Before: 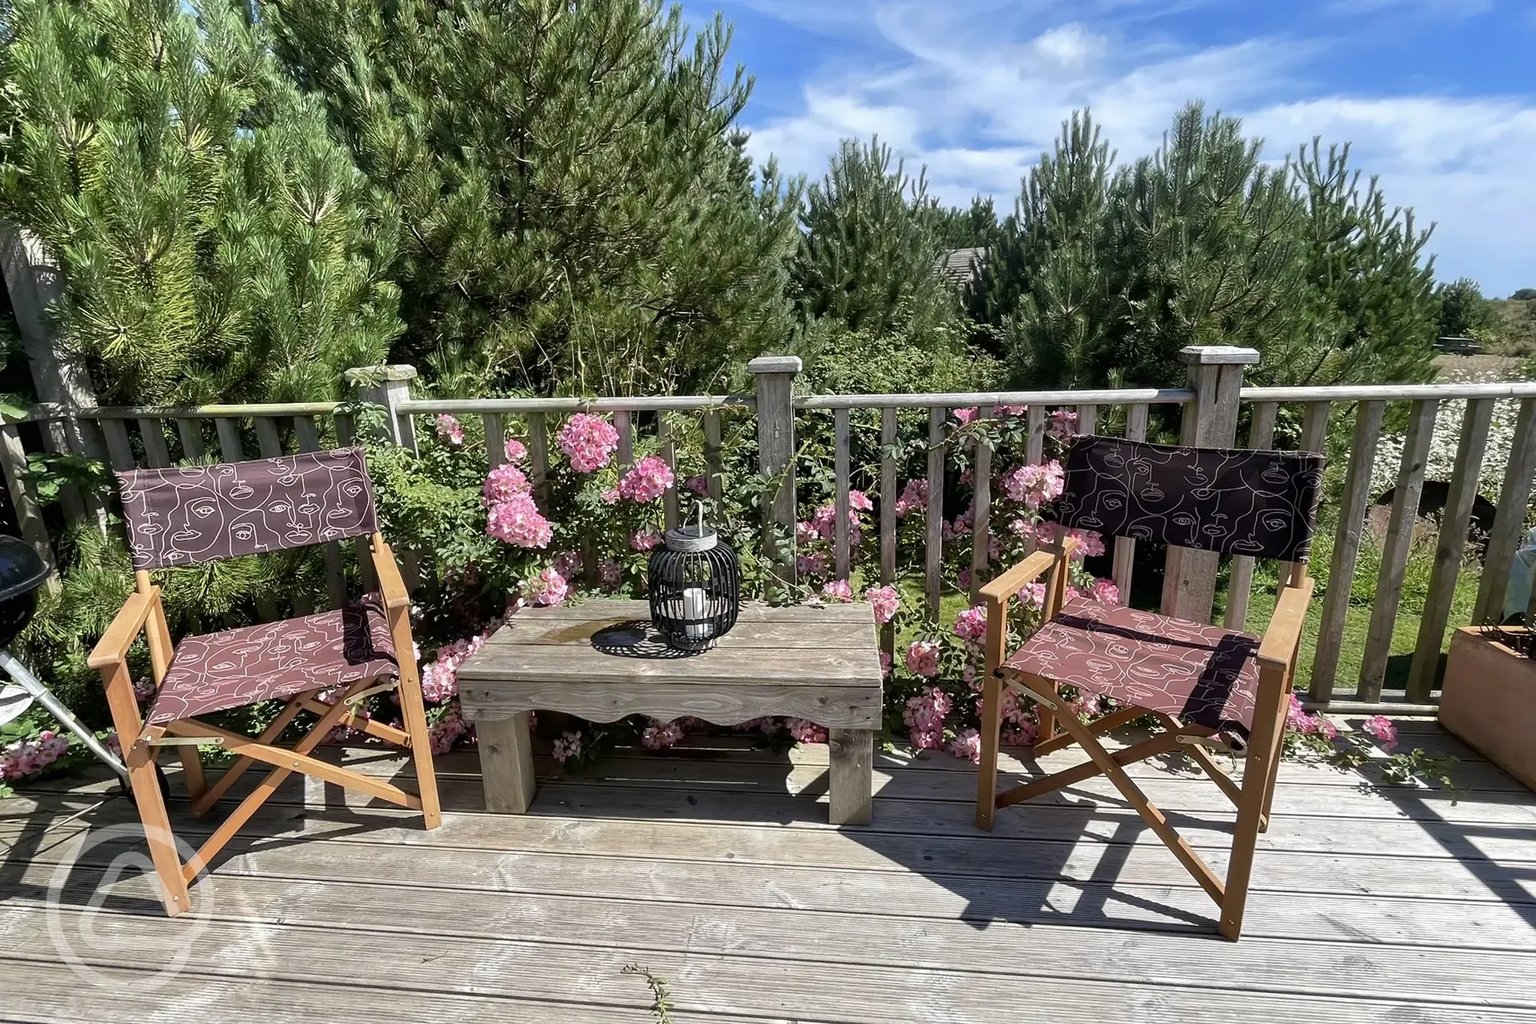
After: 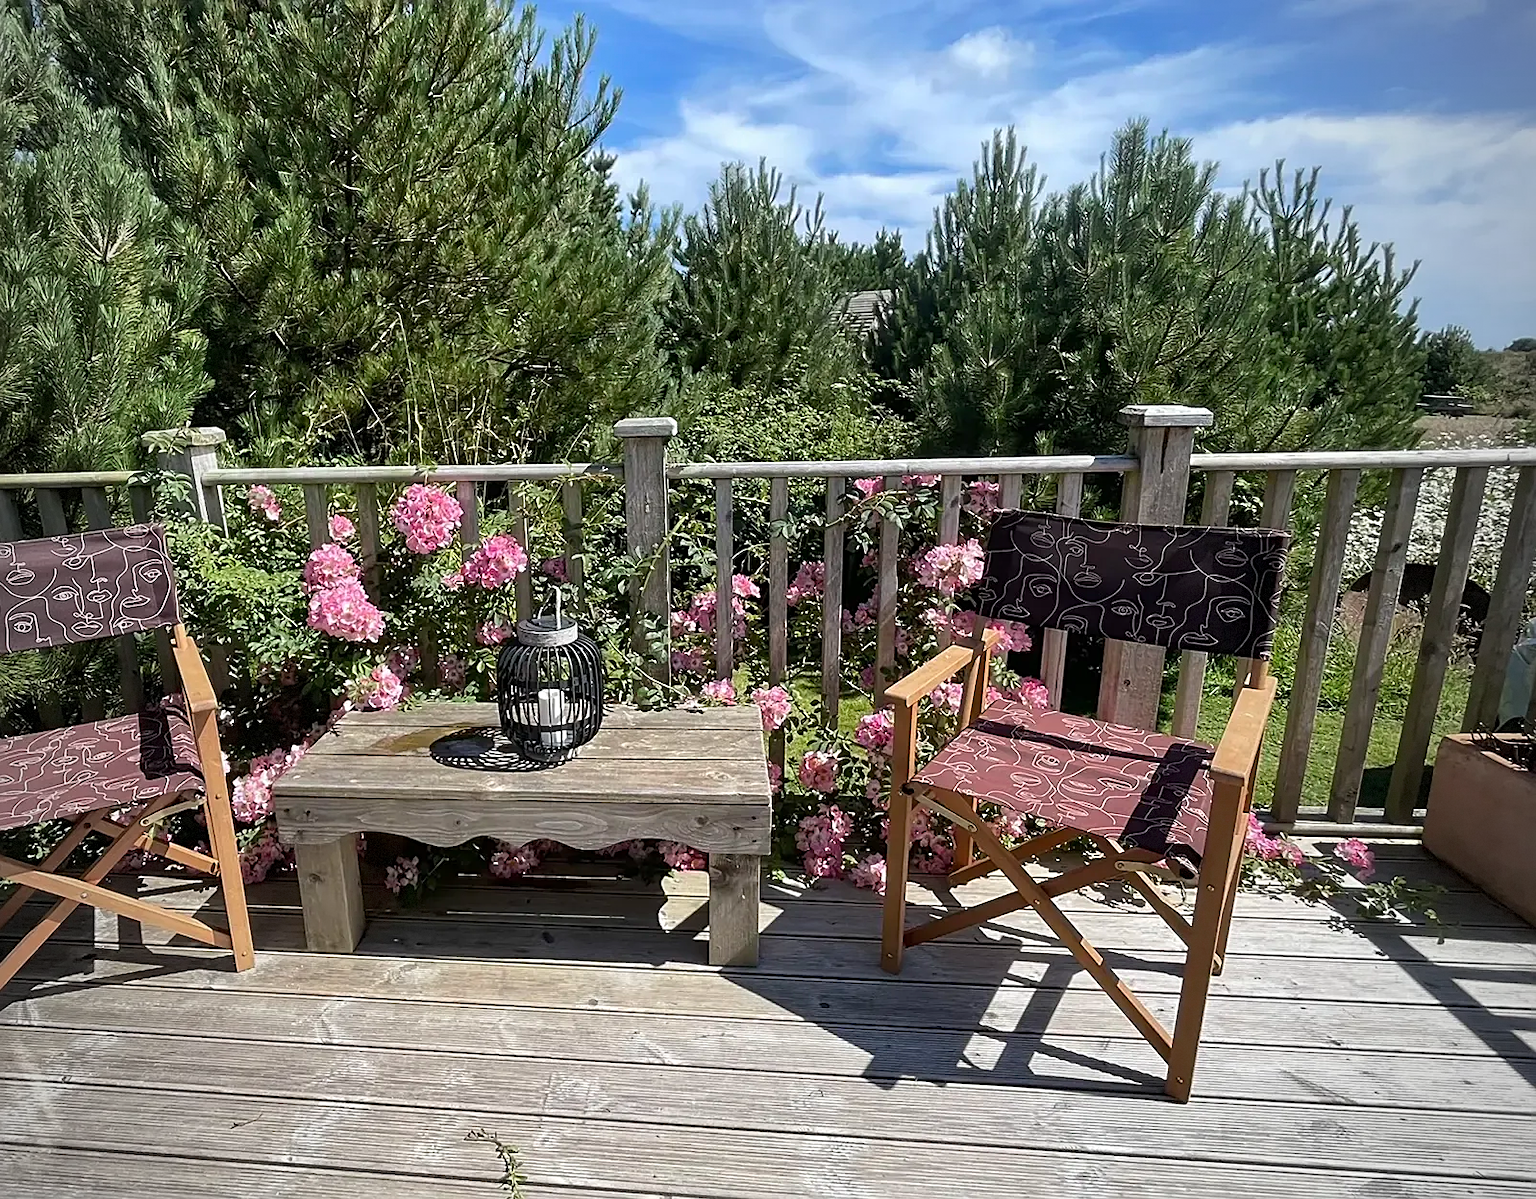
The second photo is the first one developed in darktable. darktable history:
vignetting: fall-off start 72.55%, fall-off radius 109%, width/height ratio 0.737, dithering 8-bit output
sharpen: on, module defaults
crop and rotate: left 14.618%
